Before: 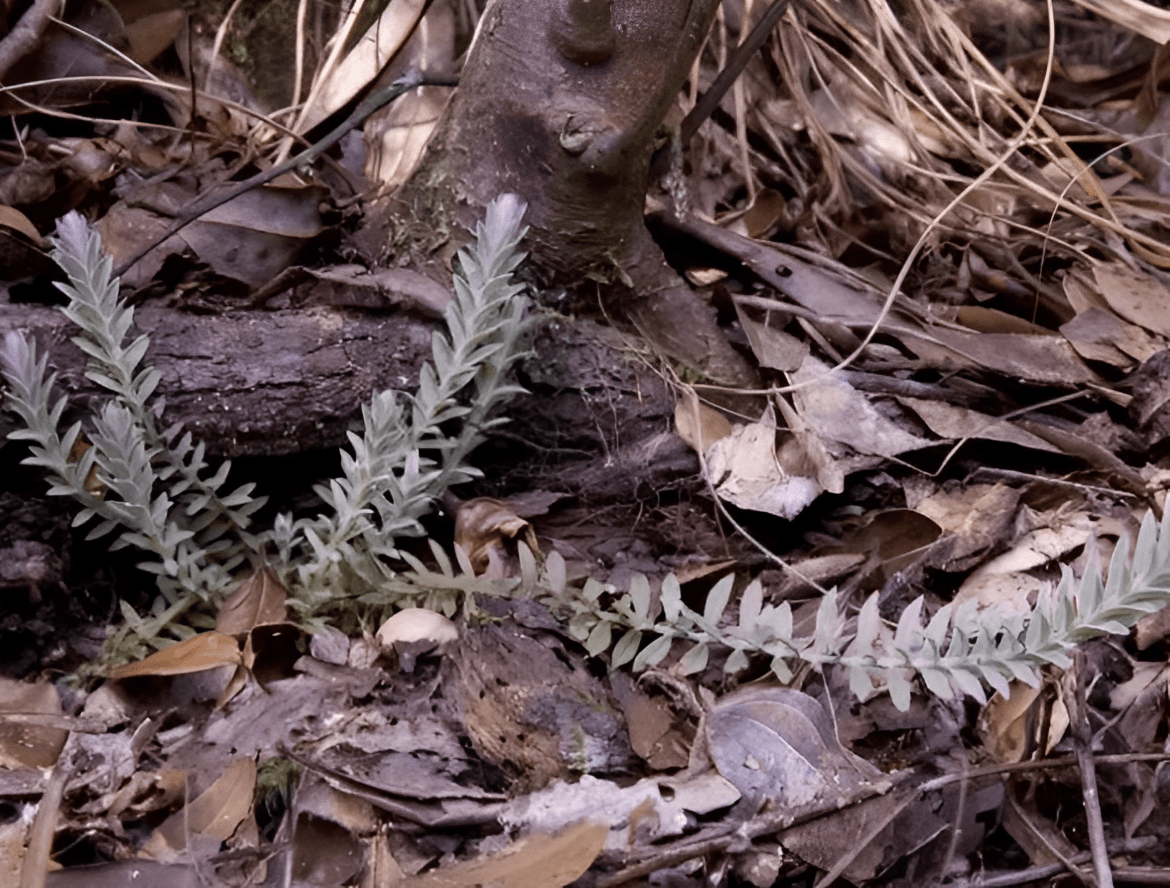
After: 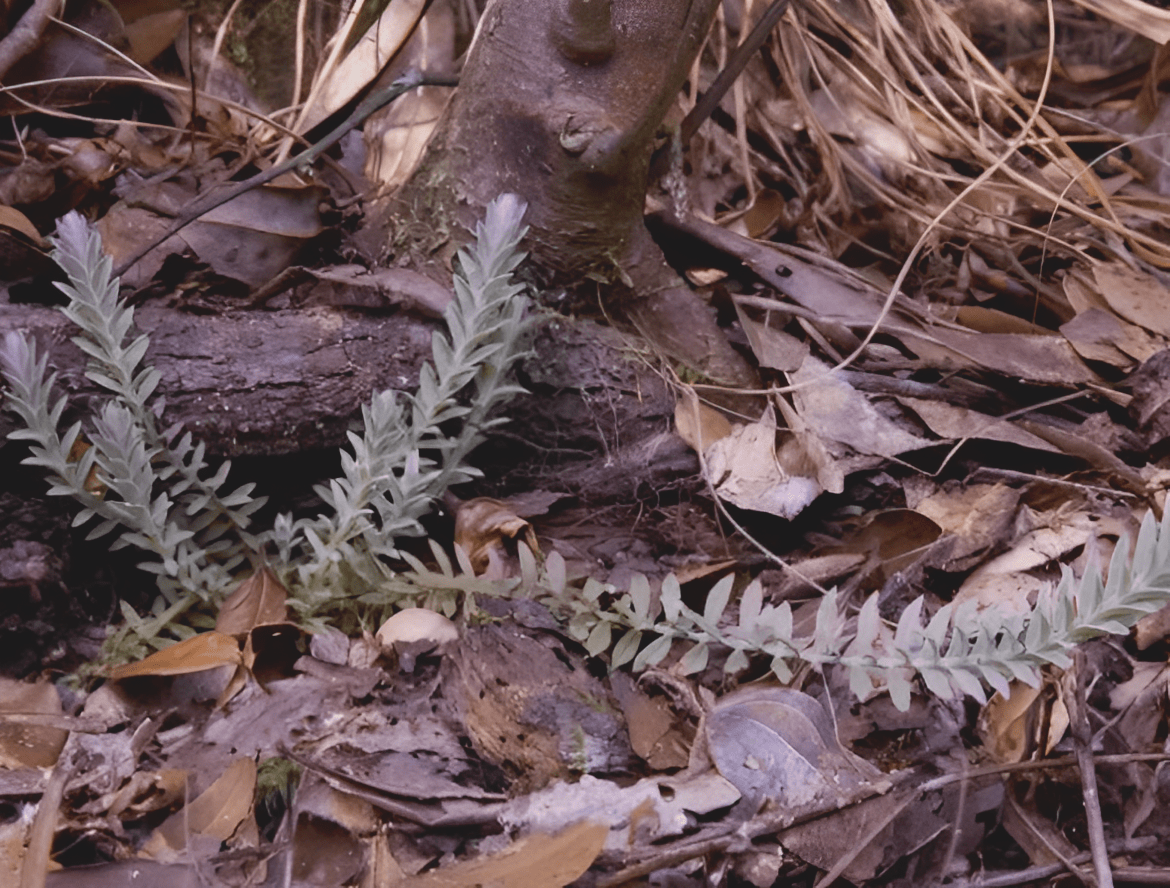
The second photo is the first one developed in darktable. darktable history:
contrast brightness saturation: contrast -0.186, saturation 0.186
